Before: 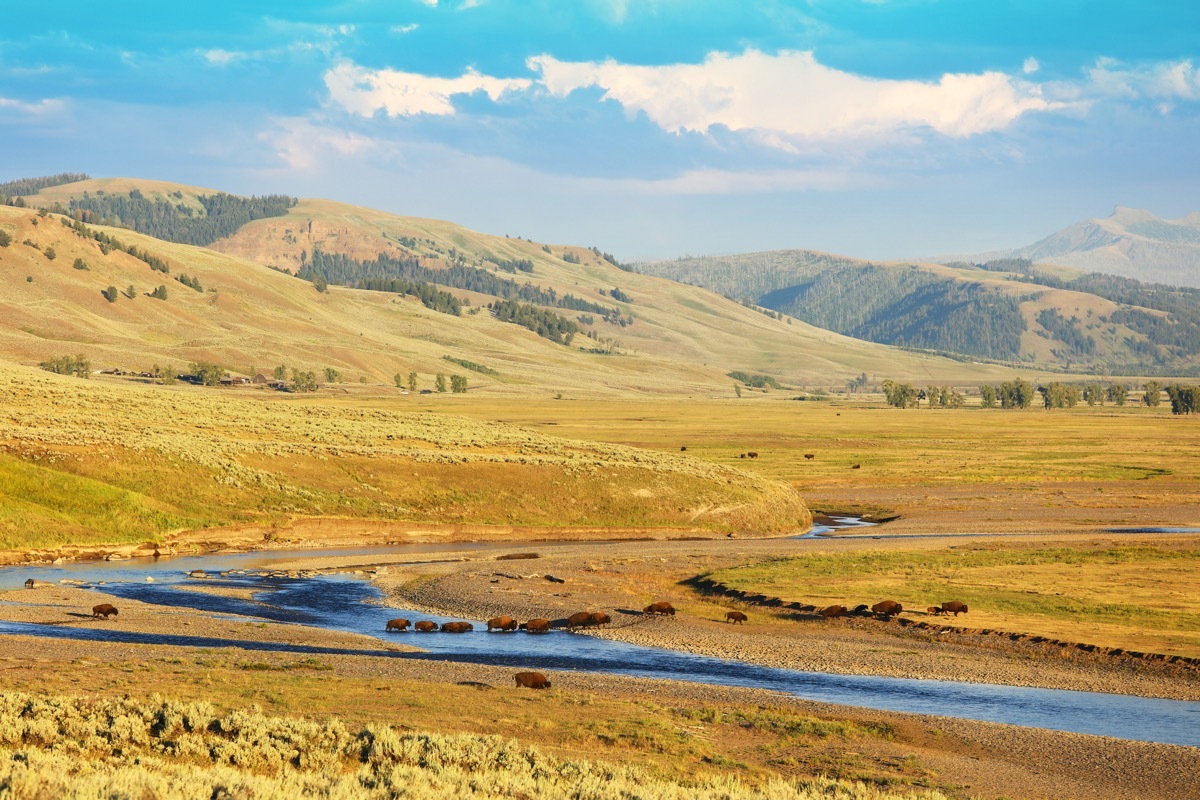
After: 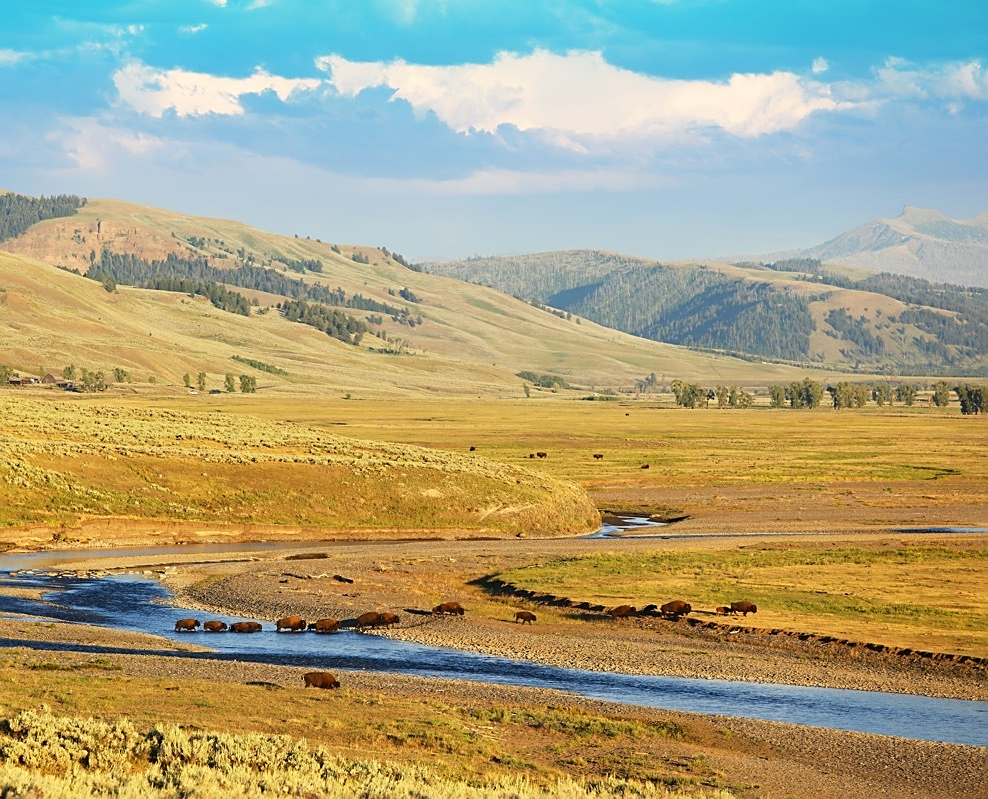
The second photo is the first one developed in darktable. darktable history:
crop: left 17.662%, bottom 0.035%
sharpen: on, module defaults
